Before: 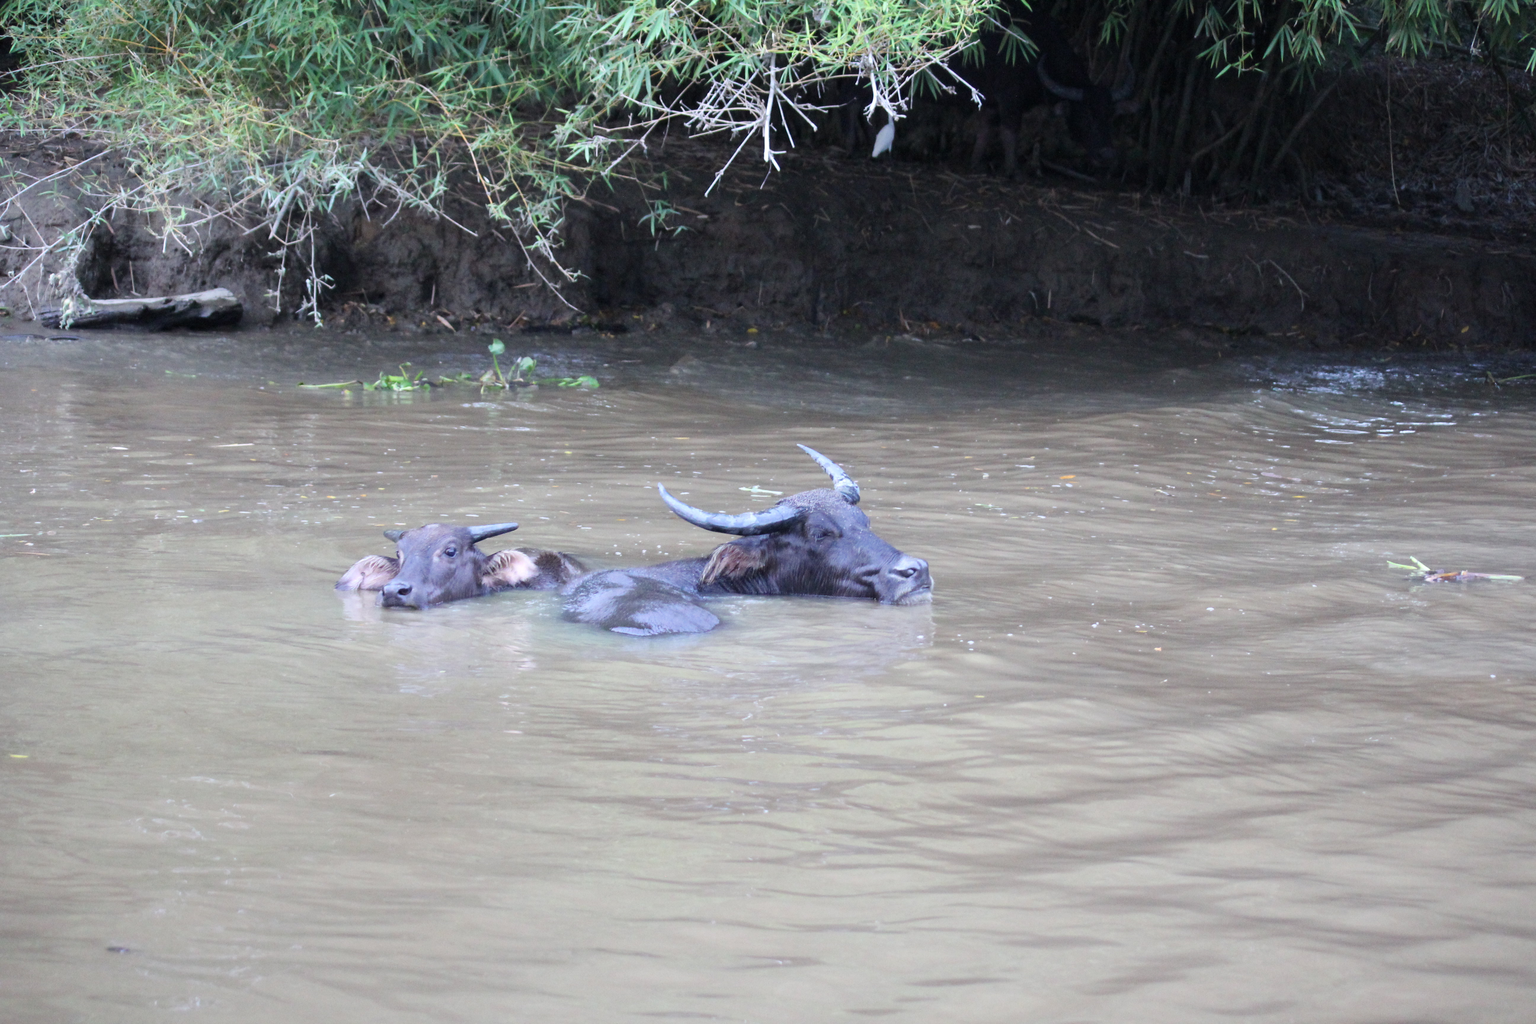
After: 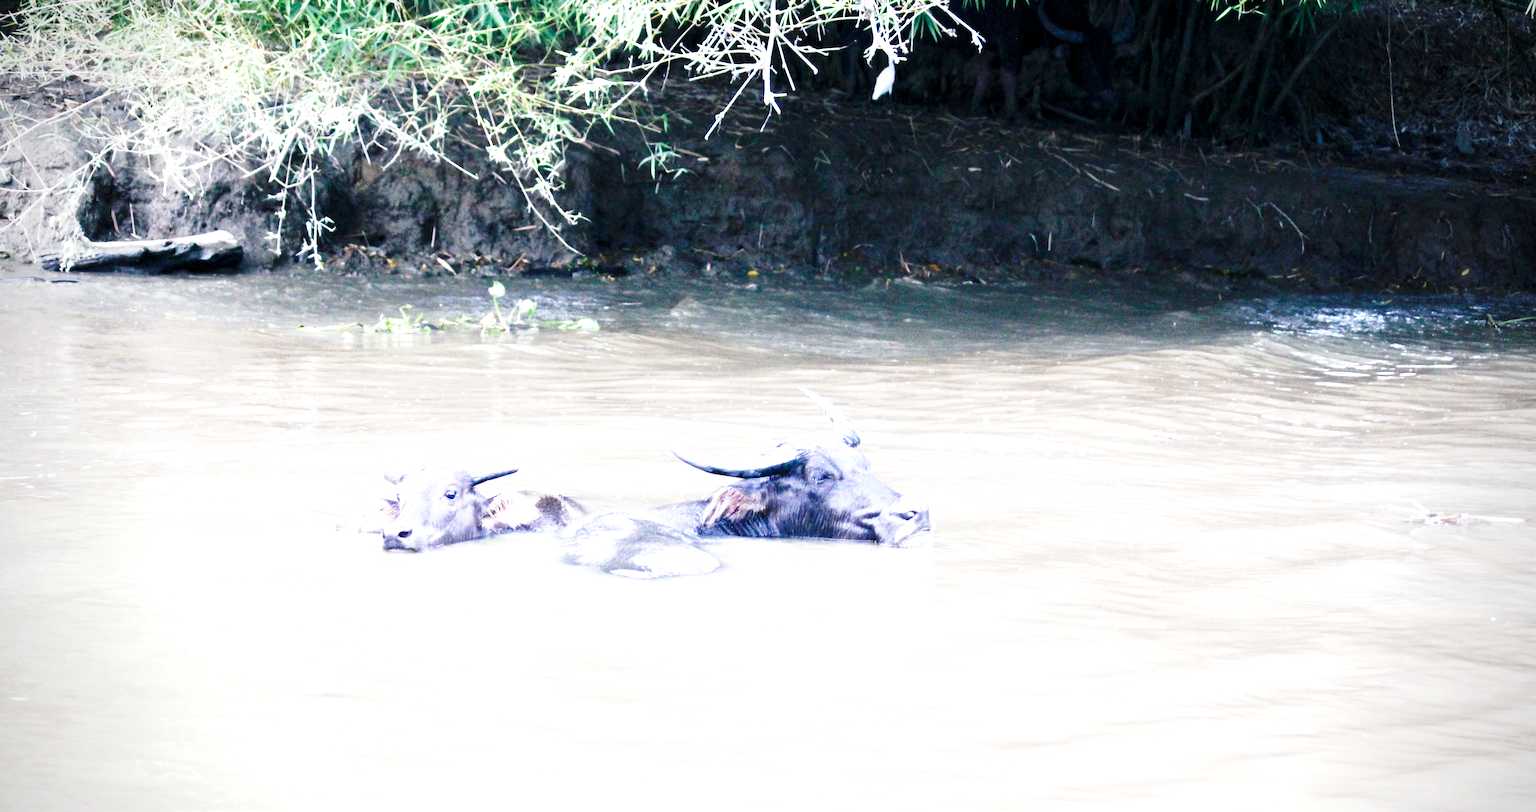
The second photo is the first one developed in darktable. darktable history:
base curve: curves: ch0 [(0, 0) (0.028, 0.03) (0.121, 0.232) (0.46, 0.748) (0.859, 0.968) (1, 1)], preserve colors none
crop and rotate: top 5.667%, bottom 14.937%
vignetting: on, module defaults
color balance rgb: shadows lift › chroma 2.79%, shadows lift › hue 190.66°, power › hue 171.85°, highlights gain › chroma 2.16%, highlights gain › hue 75.26°, global offset › luminance -0.51%, perceptual saturation grading › highlights -33.8%, perceptual saturation grading › mid-tones 14.98%, perceptual saturation grading › shadows 48.43%, perceptual brilliance grading › highlights 15.68%, perceptual brilliance grading › mid-tones 6.62%, perceptual brilliance grading › shadows -14.98%, global vibrance 11.32%, contrast 5.05%
exposure: exposure 0.74 EV, compensate highlight preservation false
